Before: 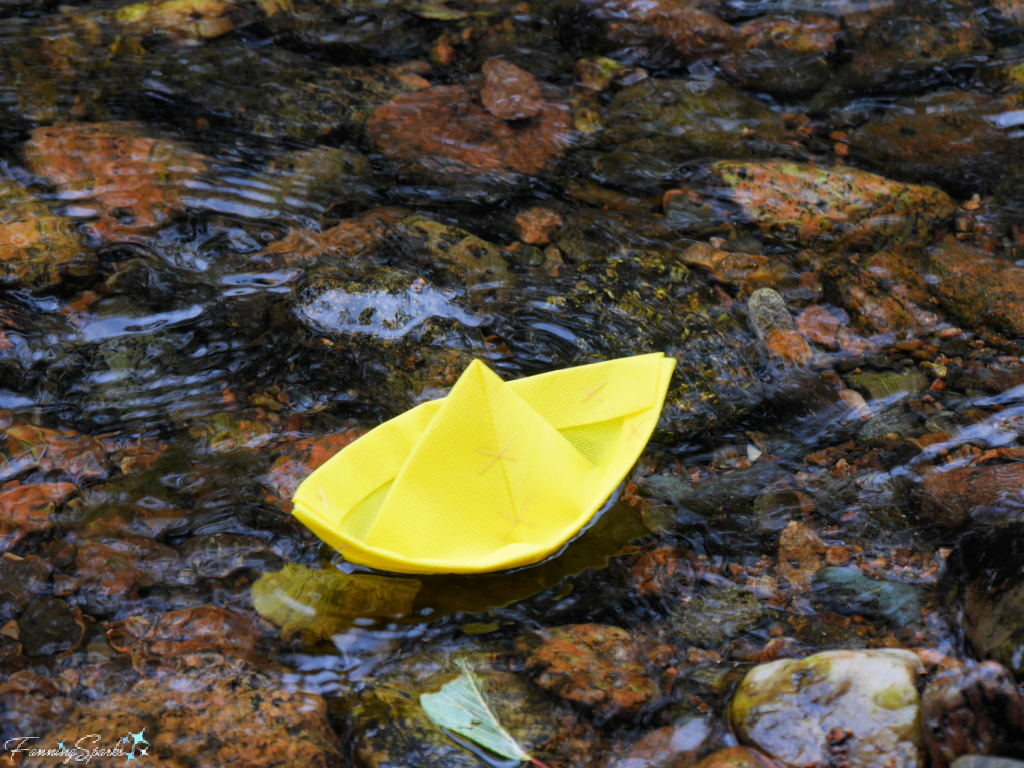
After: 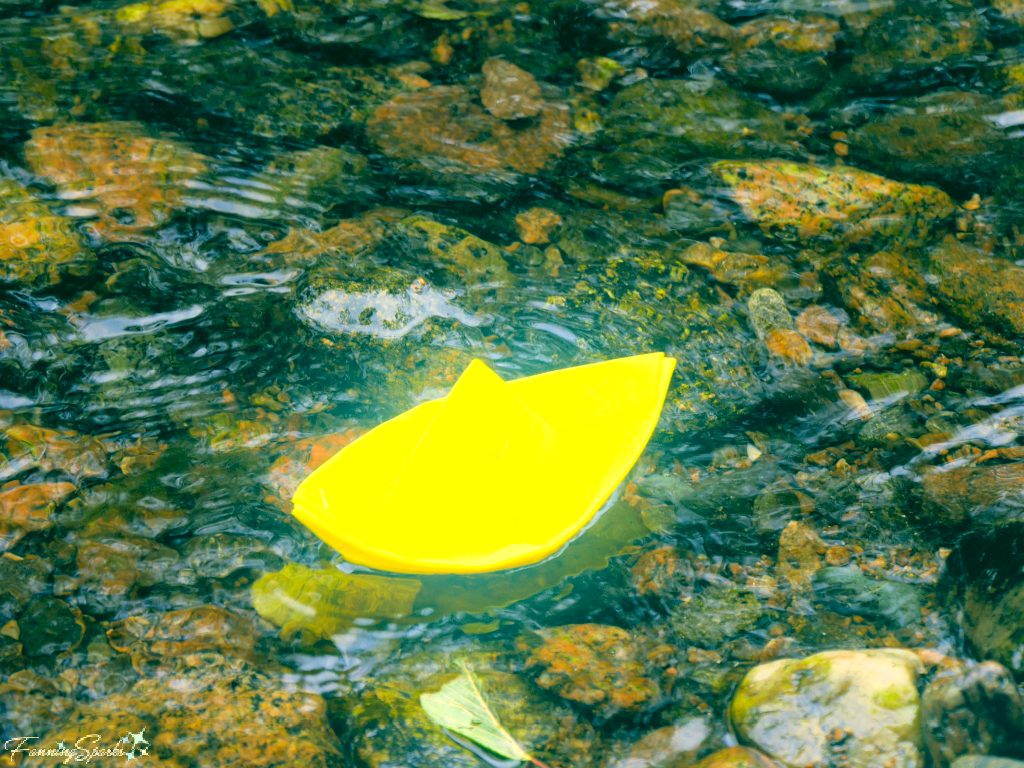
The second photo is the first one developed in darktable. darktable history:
bloom: on, module defaults
contrast brightness saturation: brightness 0.13
color correction: highlights a* 1.83, highlights b* 34.02, shadows a* -36.68, shadows b* -5.48
exposure: black level correction 0.001, exposure 0.5 EV, compensate exposure bias true, compensate highlight preservation false
